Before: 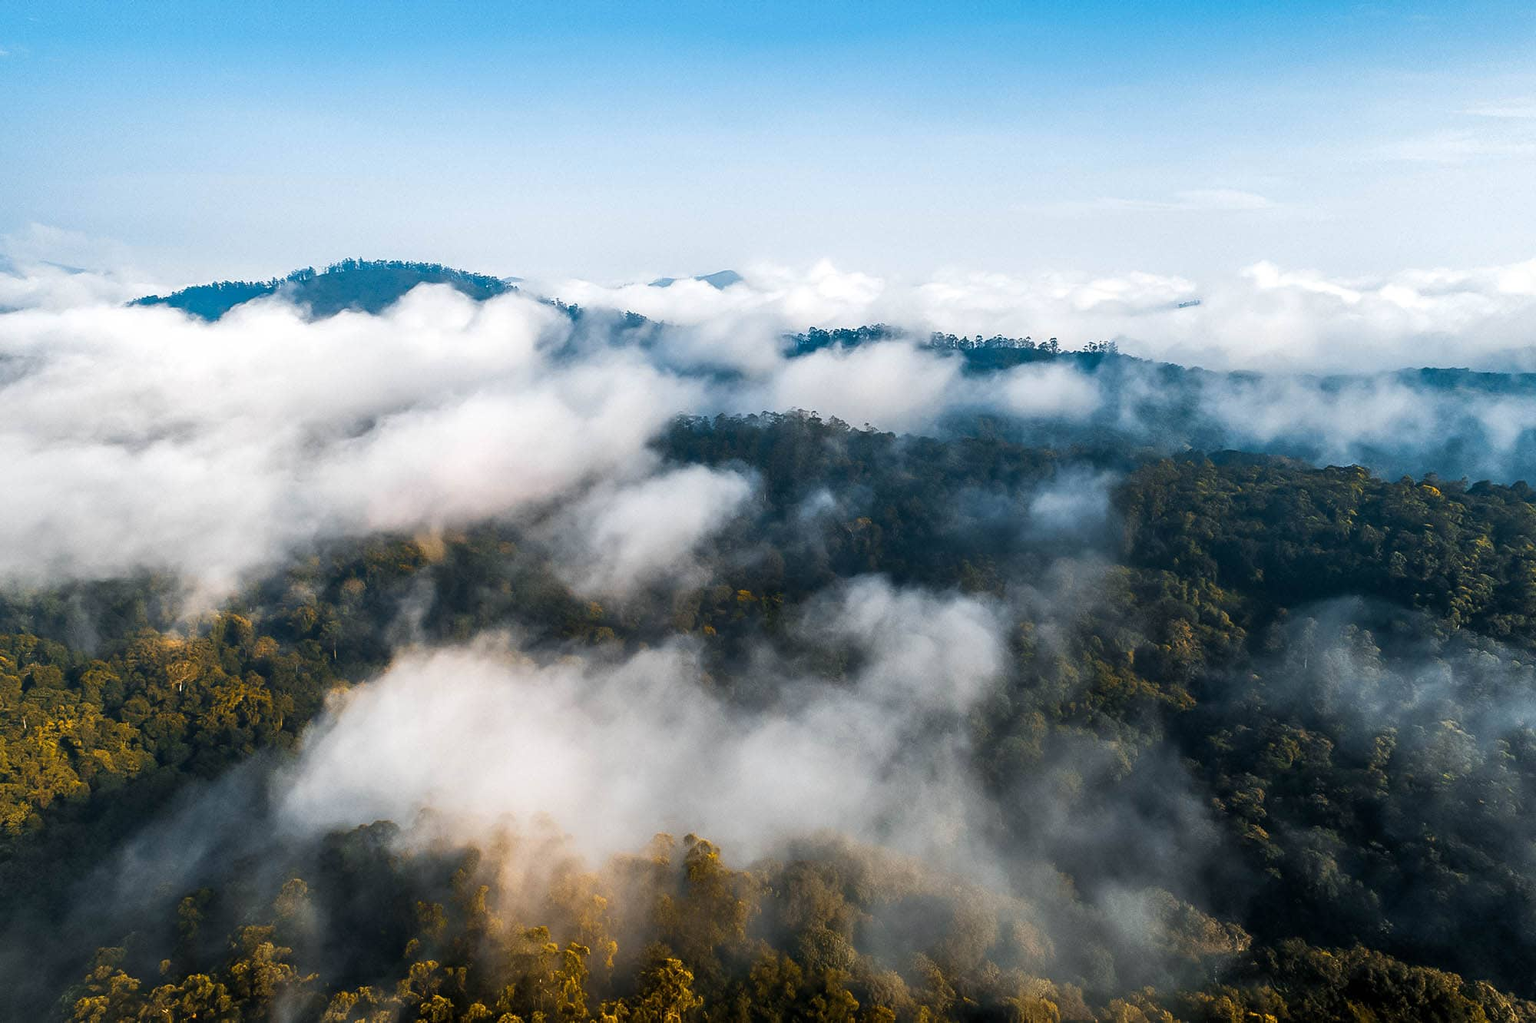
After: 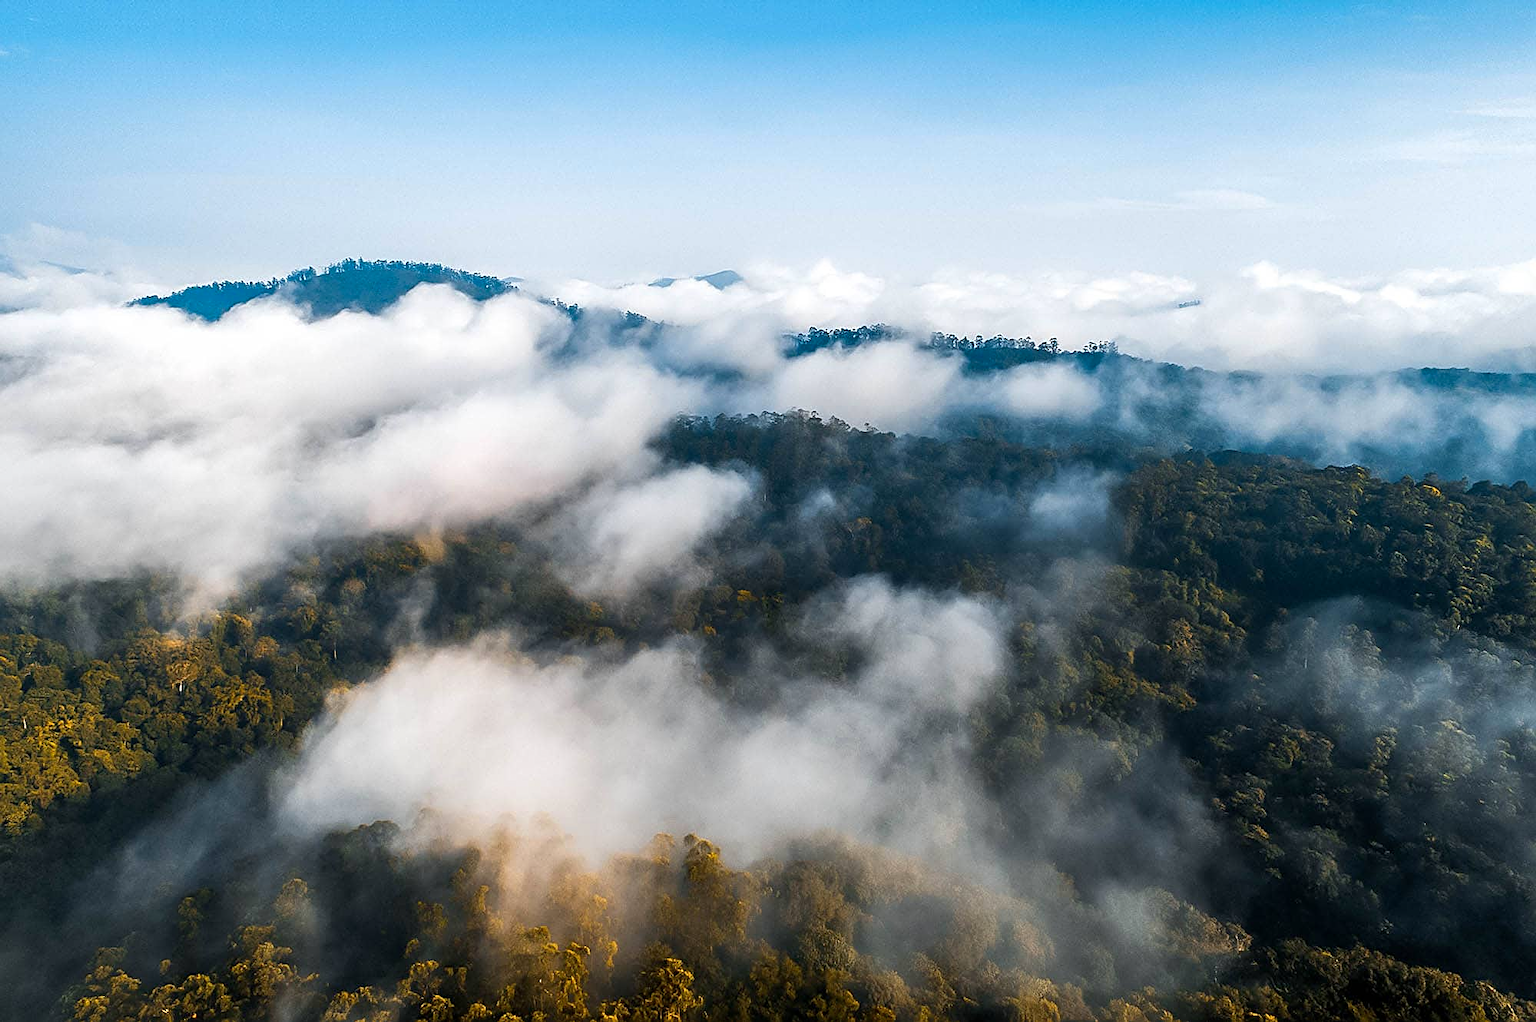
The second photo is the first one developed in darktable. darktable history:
sharpen: on, module defaults
contrast brightness saturation: contrast 0.04, saturation 0.07
